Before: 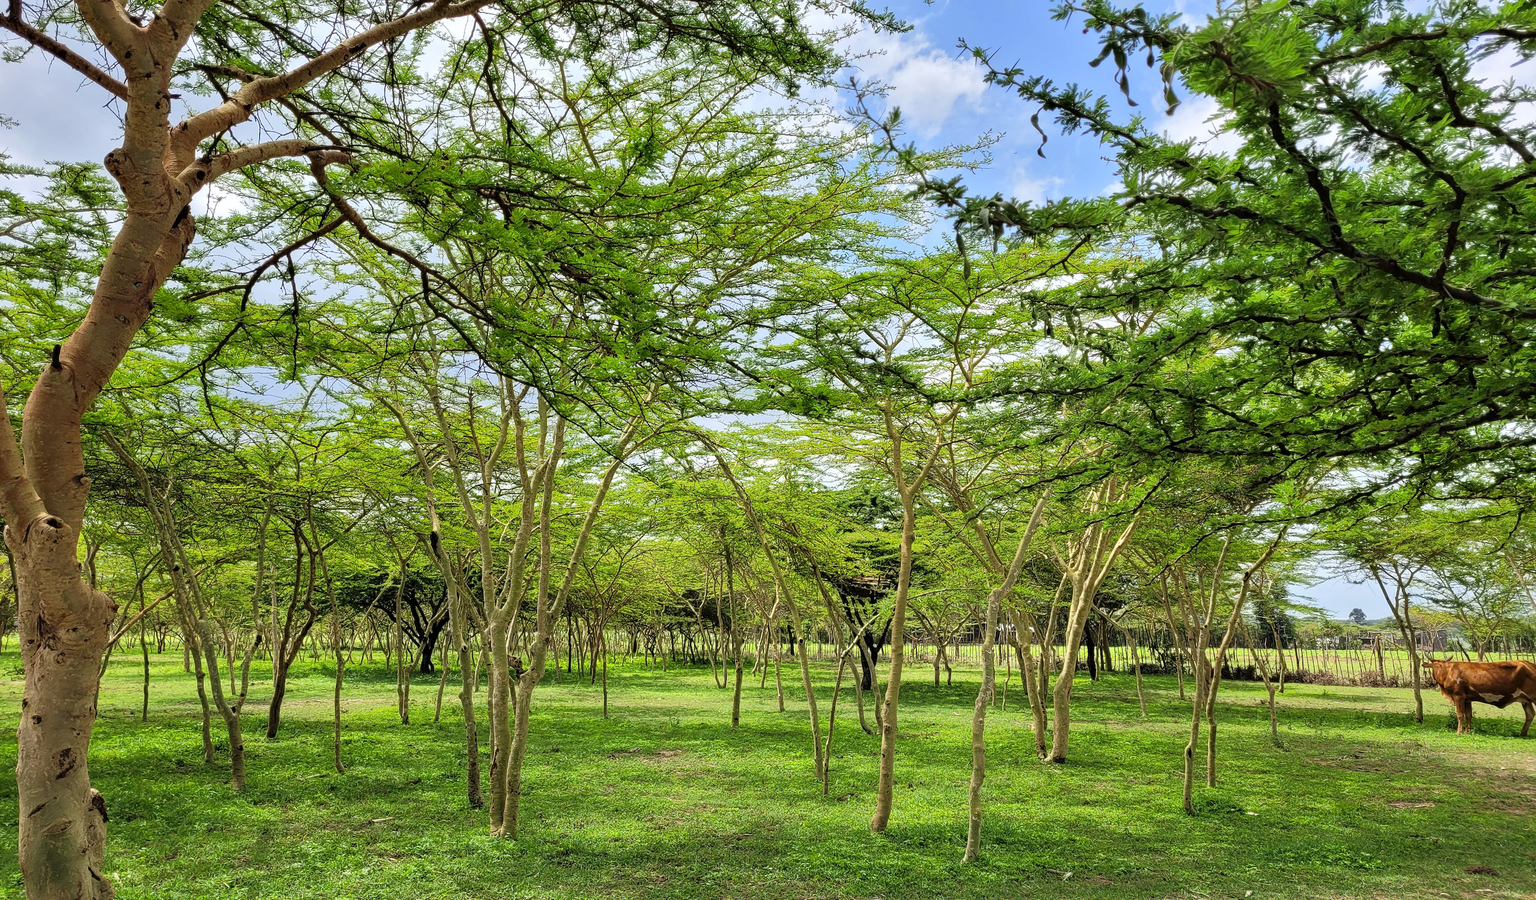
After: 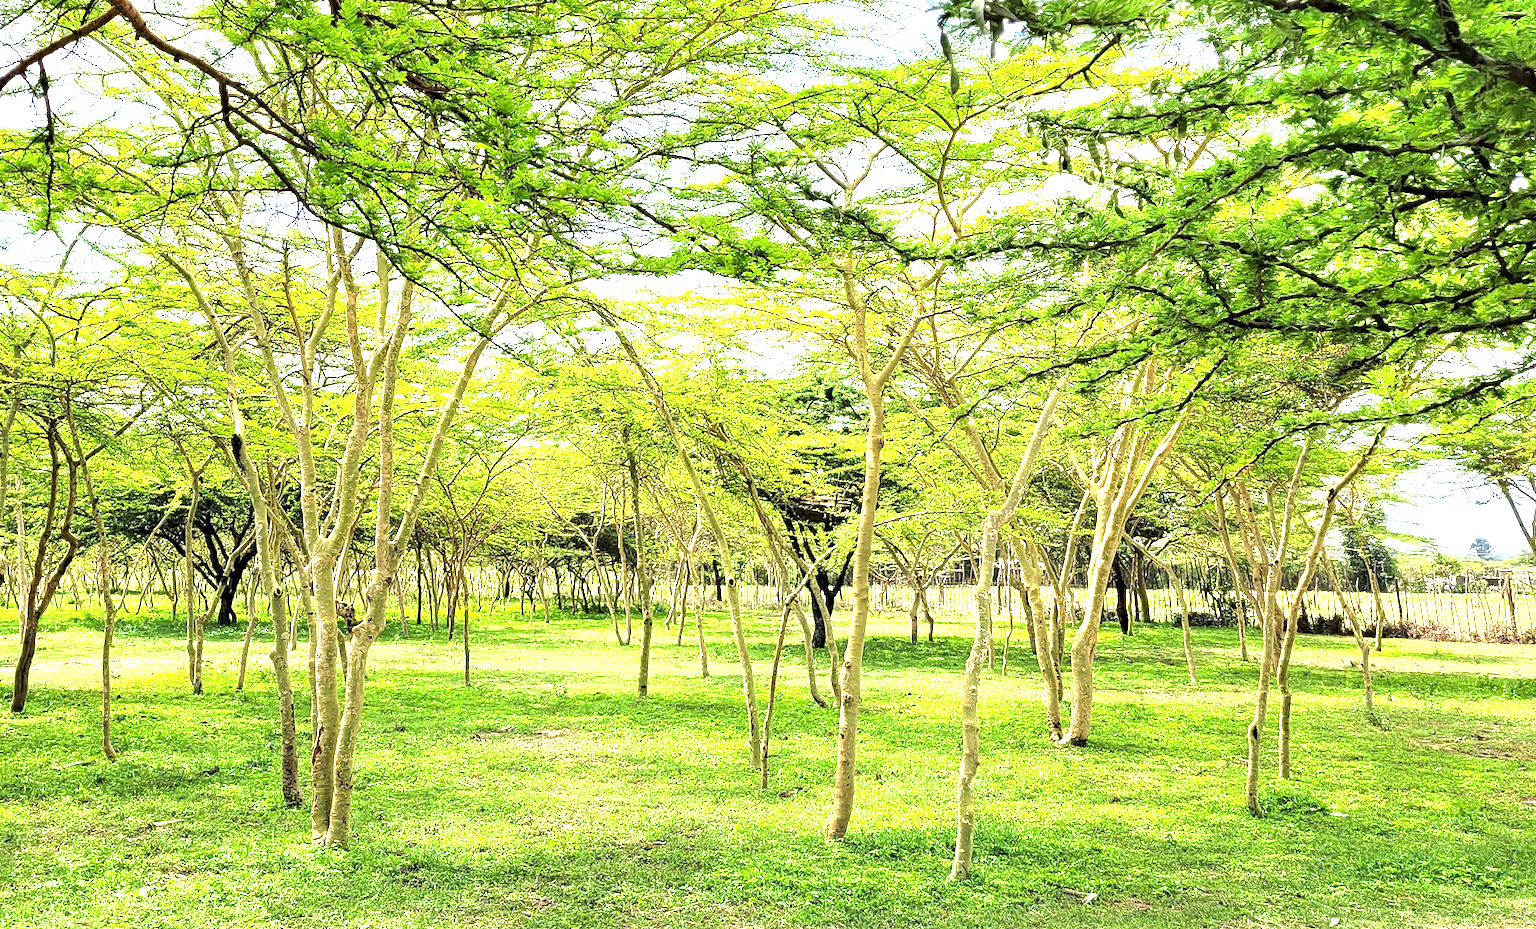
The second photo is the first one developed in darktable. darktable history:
exposure: black level correction 0.001, exposure 1.816 EV, compensate exposure bias true, compensate highlight preservation false
crop: left 16.855%, top 23.3%, right 8.943%
